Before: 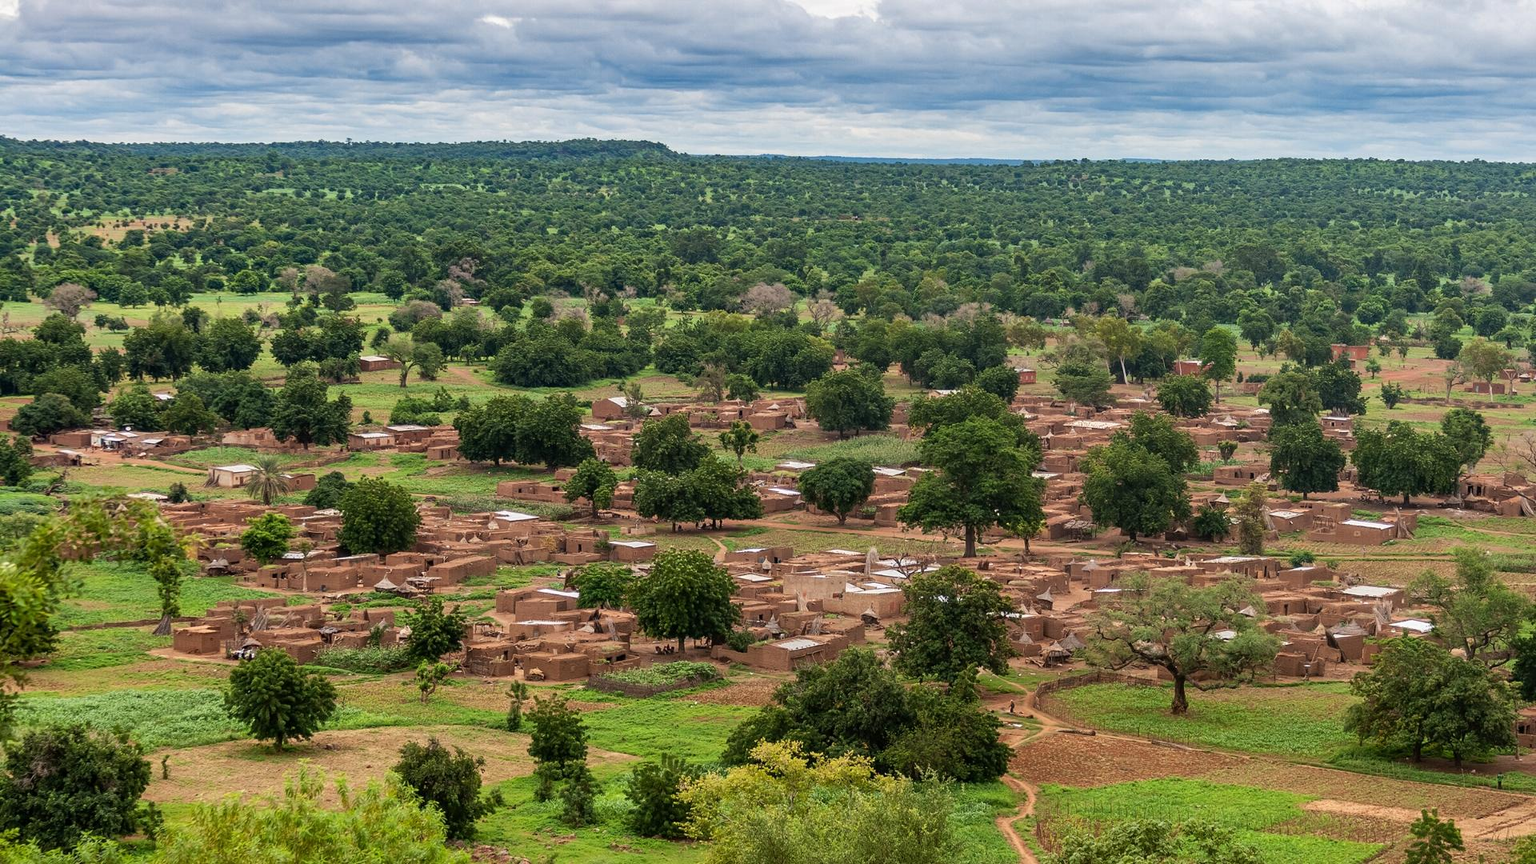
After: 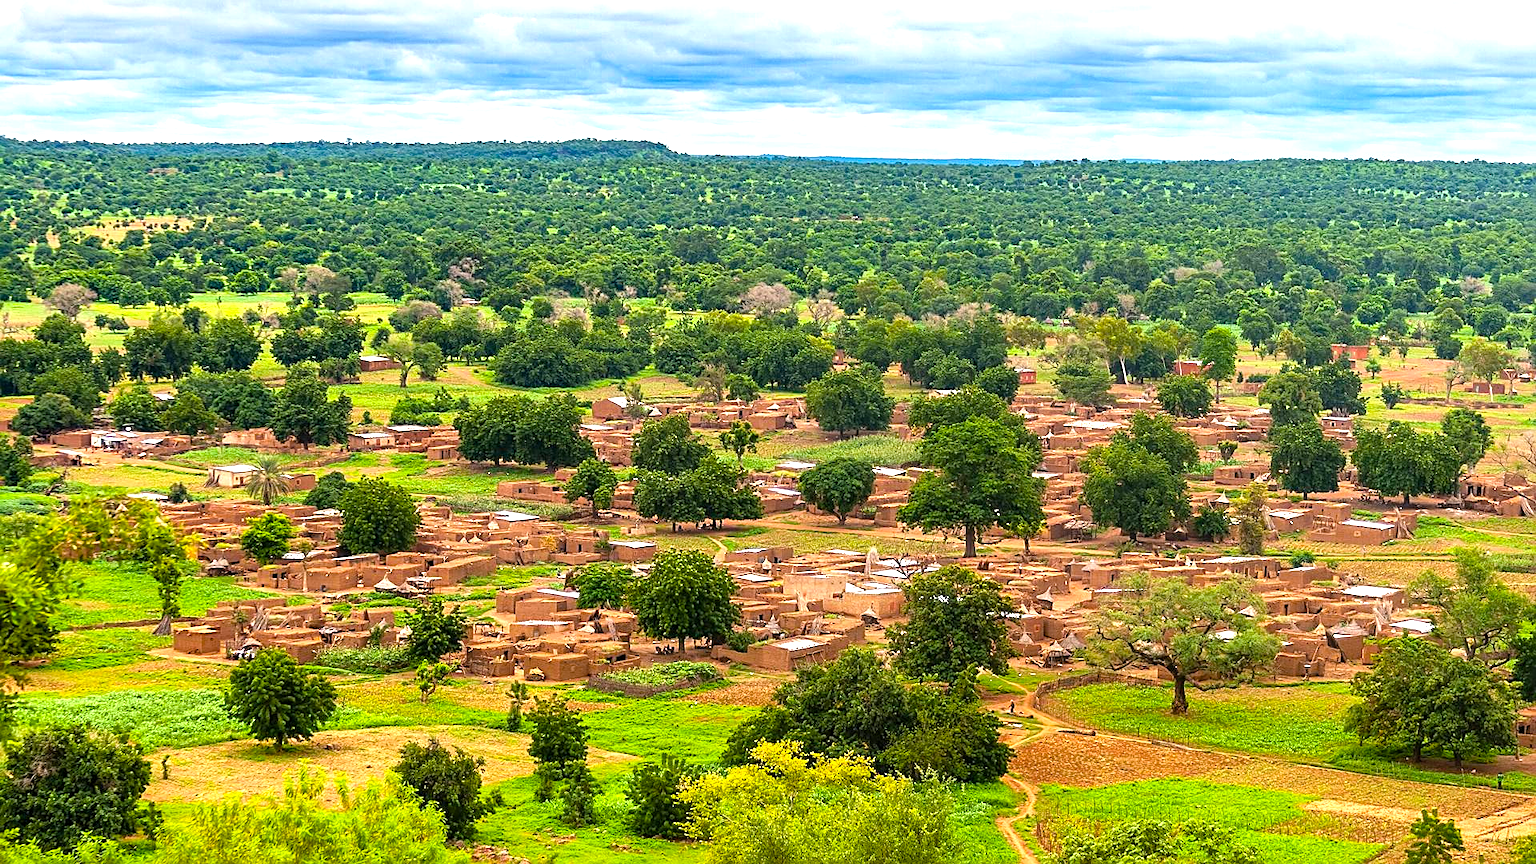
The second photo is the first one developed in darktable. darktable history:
color balance rgb: perceptual saturation grading › global saturation 40%, global vibrance 15%
sharpen: on, module defaults
exposure: black level correction 0, exposure 1 EV, compensate exposure bias true, compensate highlight preservation false
